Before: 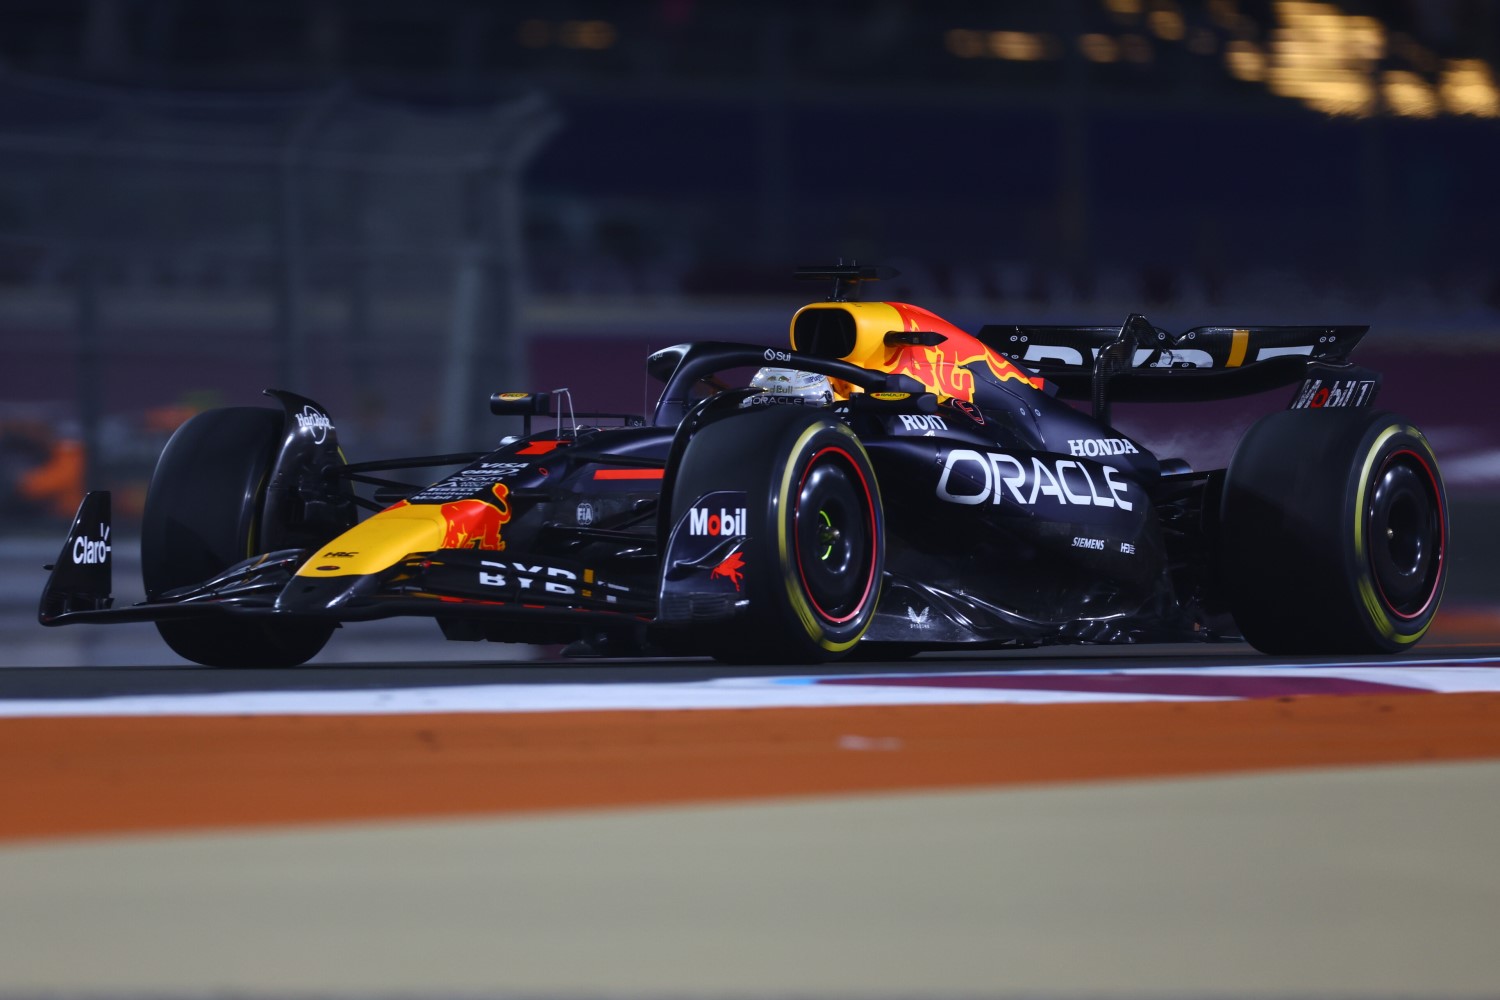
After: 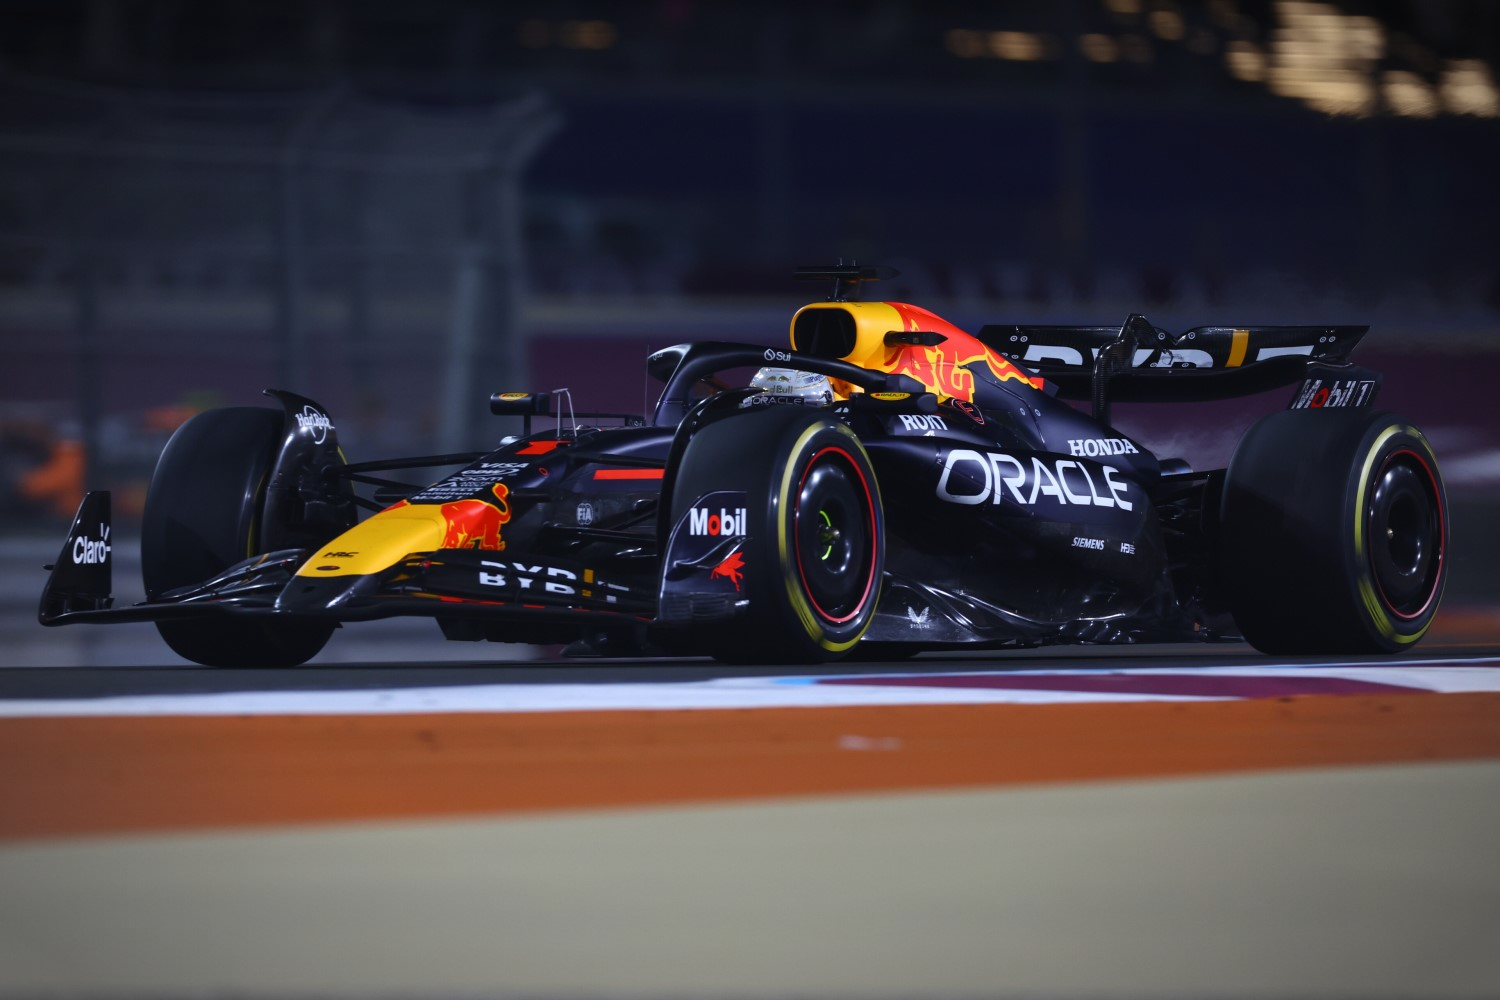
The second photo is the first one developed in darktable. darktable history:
vignetting: automatic ratio true
tone equalizer: edges refinement/feathering 500, mask exposure compensation -1.57 EV, preserve details no
